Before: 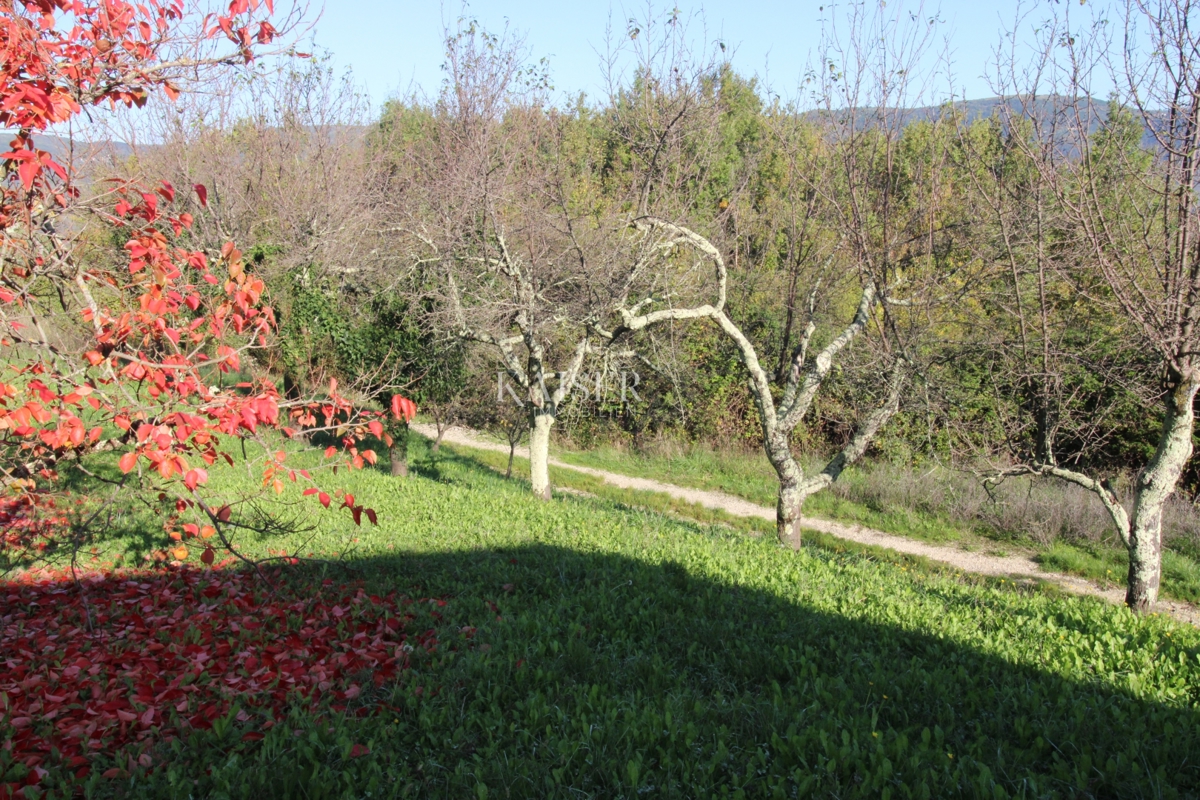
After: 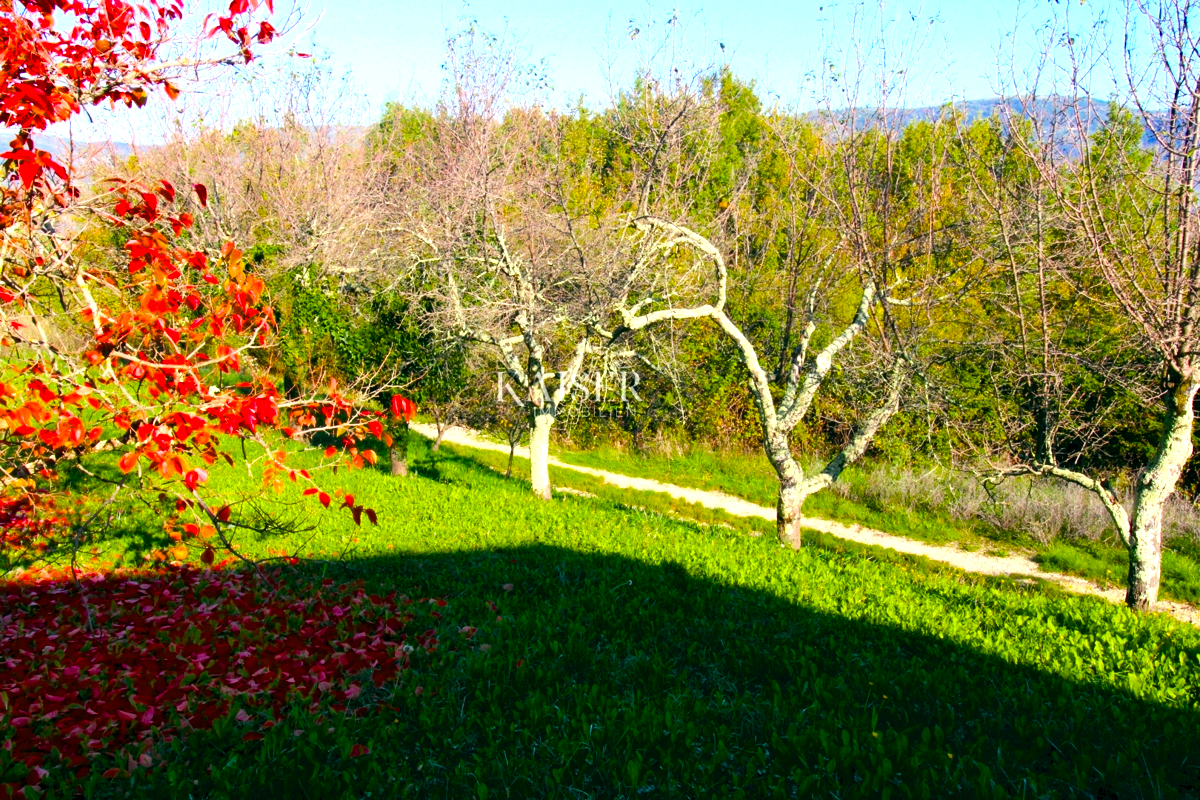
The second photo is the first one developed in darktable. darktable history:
exposure: black level correction 0.001, exposure 0.5 EV, compensate exposure bias true, compensate highlight preservation false
color balance rgb: global offset › luminance -0.334%, global offset › chroma 0.109%, global offset › hue 167.41°, white fulcrum 0.084 EV, linear chroma grading › global chroma 42.43%, perceptual saturation grading › global saturation 30.901%, perceptual brilliance grading › global brilliance 15.591%, perceptual brilliance grading › shadows -34.645%, saturation formula JzAzBz (2021)
